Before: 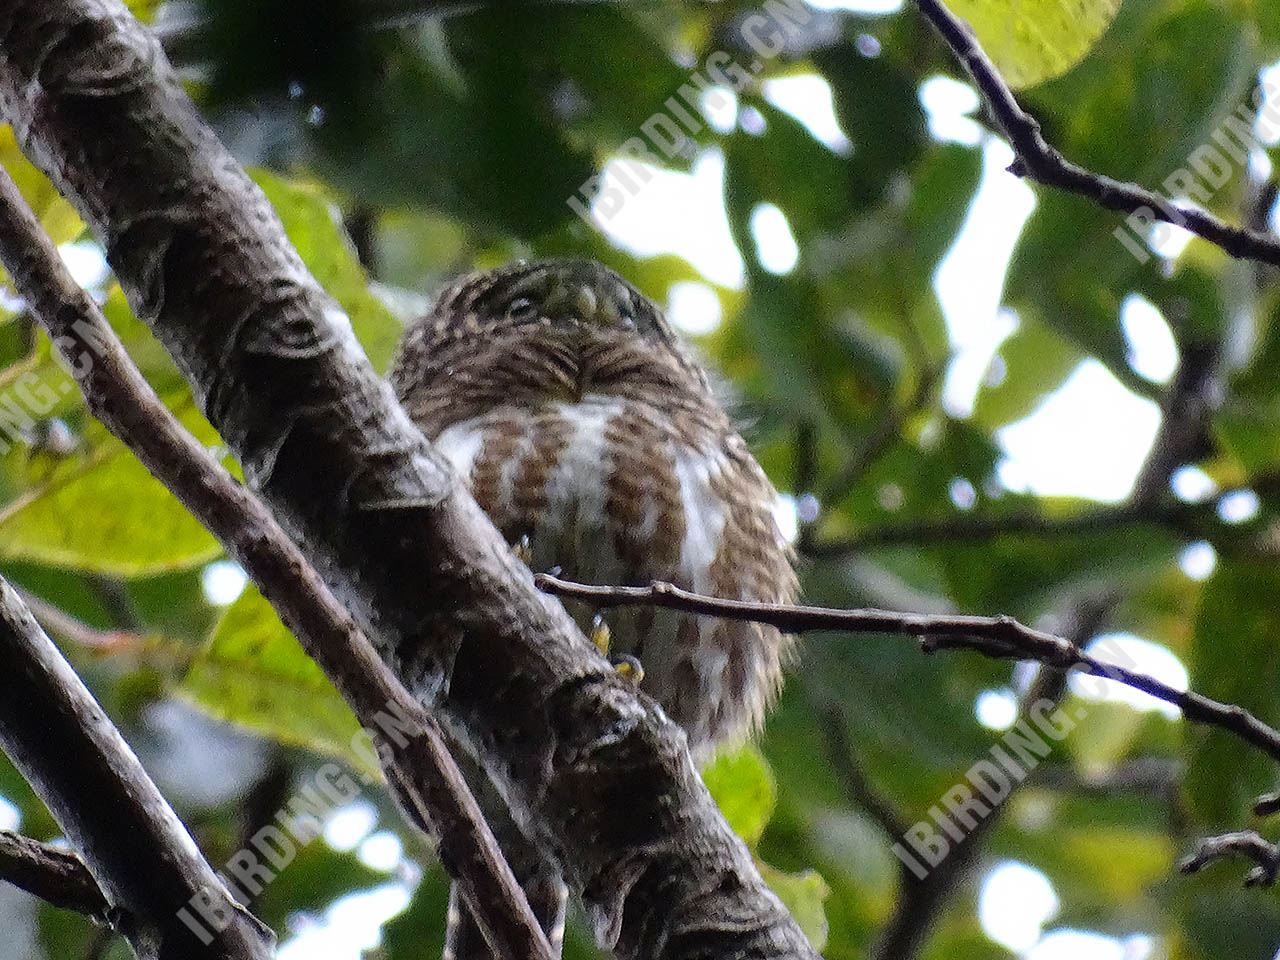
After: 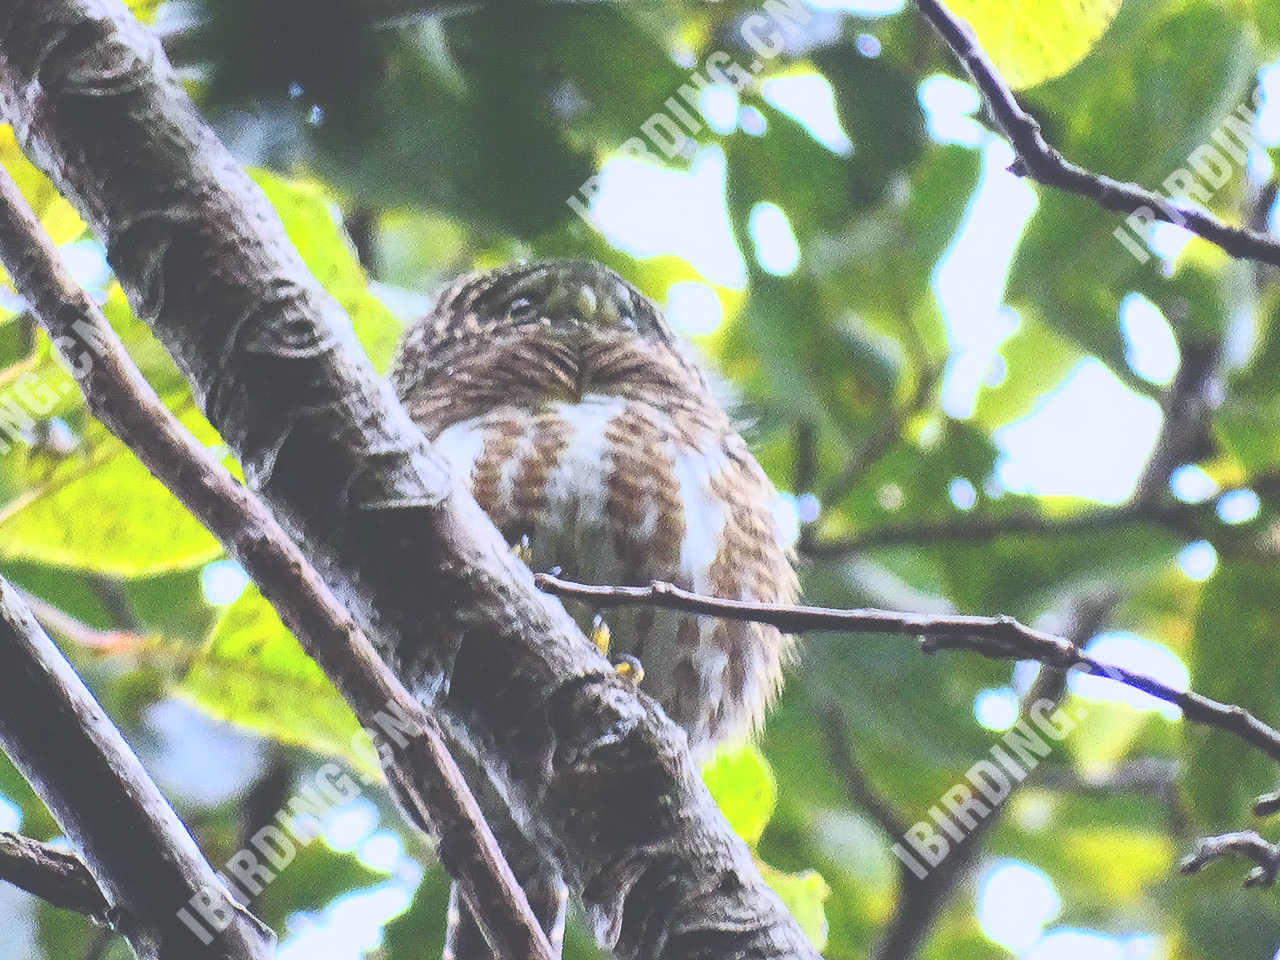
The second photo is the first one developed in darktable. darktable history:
exposure: black level correction -0.024, exposure -0.12 EV, compensate highlight preservation false
tone curve: curves: ch0 [(0, 0.052) (0.207, 0.35) (0.392, 0.592) (0.54, 0.803) (0.725, 0.922) (0.99, 0.974)]
color calibration: output R [0.994, 0.059, -0.119, 0], output G [-0.036, 1.09, -0.119, 0], output B [0.078, -0.108, 0.961, 0], illuminant as shot in camera, x 0.358, y 0.373, temperature 4628.91 K
